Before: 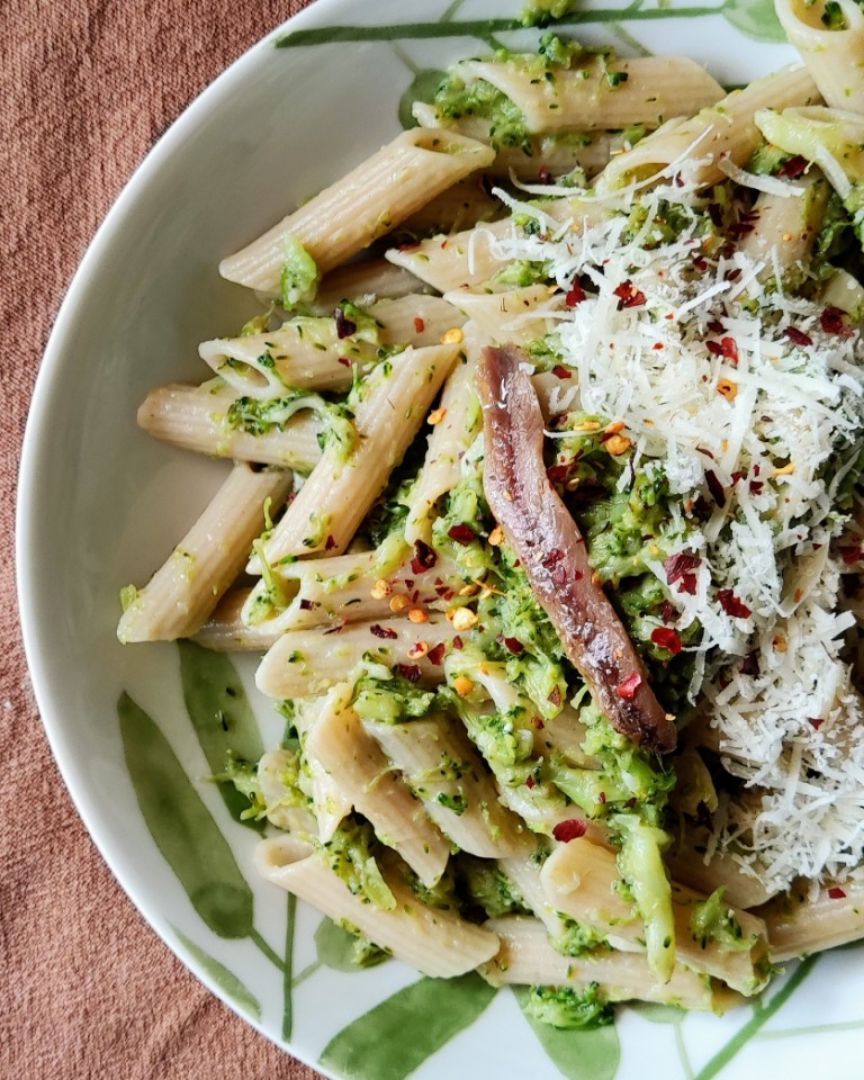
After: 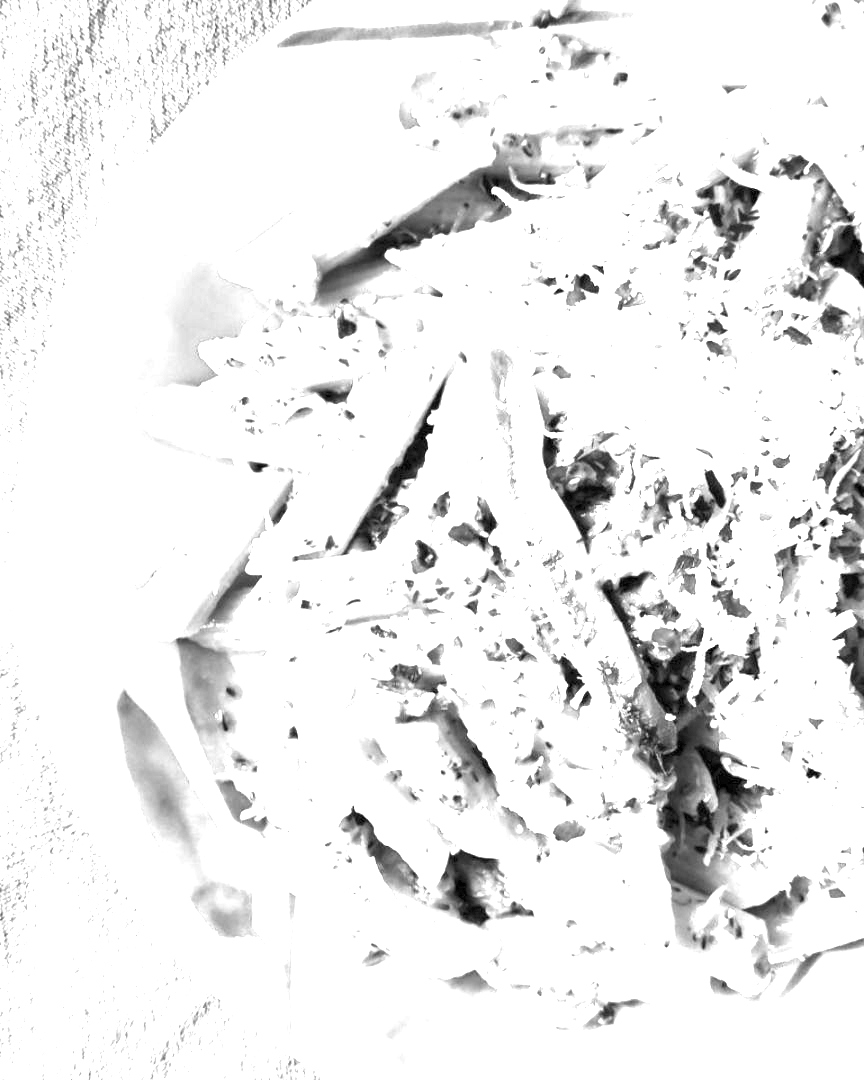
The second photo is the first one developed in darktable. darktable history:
exposure: exposure 3 EV, compensate highlight preservation false
monochrome: on, module defaults
